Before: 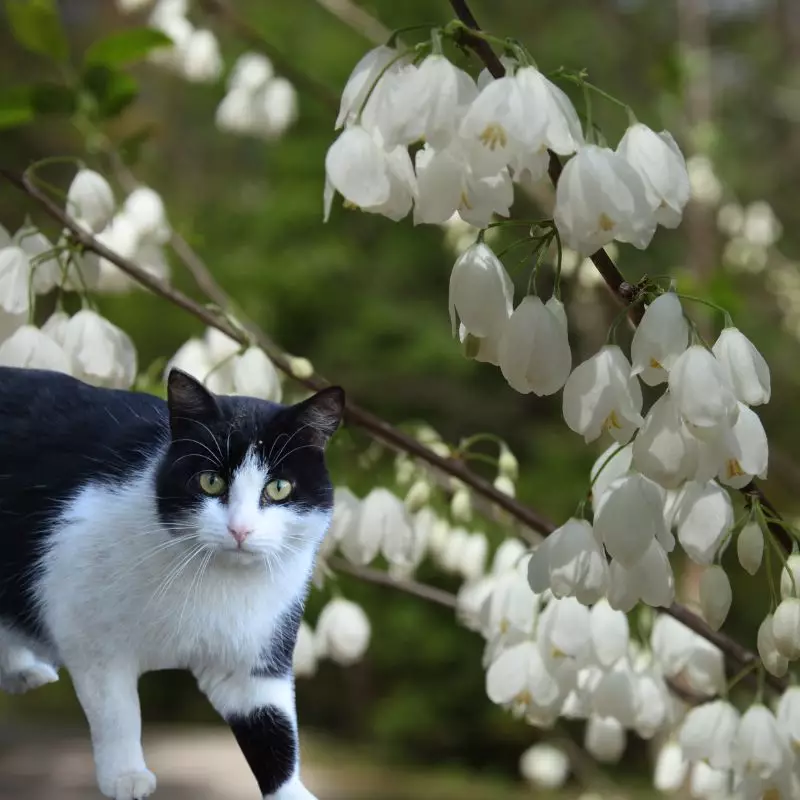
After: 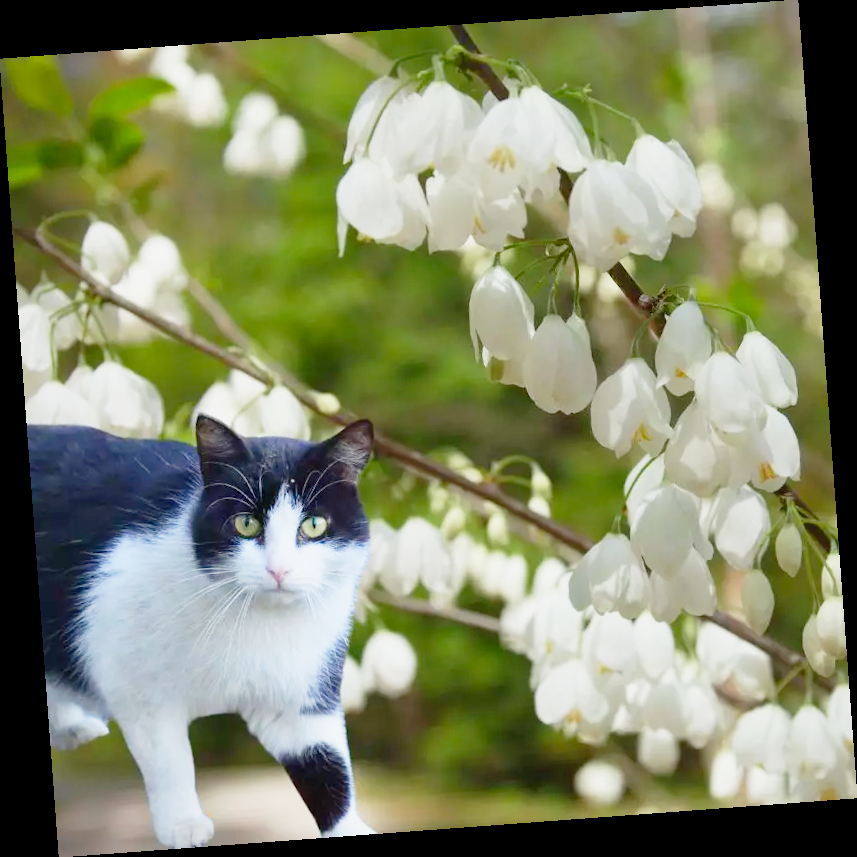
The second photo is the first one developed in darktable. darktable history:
color balance rgb: contrast -30%
shadows and highlights: radius 125.46, shadows 21.19, highlights -21.19, low approximation 0.01
rotate and perspective: rotation -4.25°, automatic cropping off
base curve: curves: ch0 [(0, 0) (0.012, 0.01) (0.073, 0.168) (0.31, 0.711) (0.645, 0.957) (1, 1)], preserve colors none
